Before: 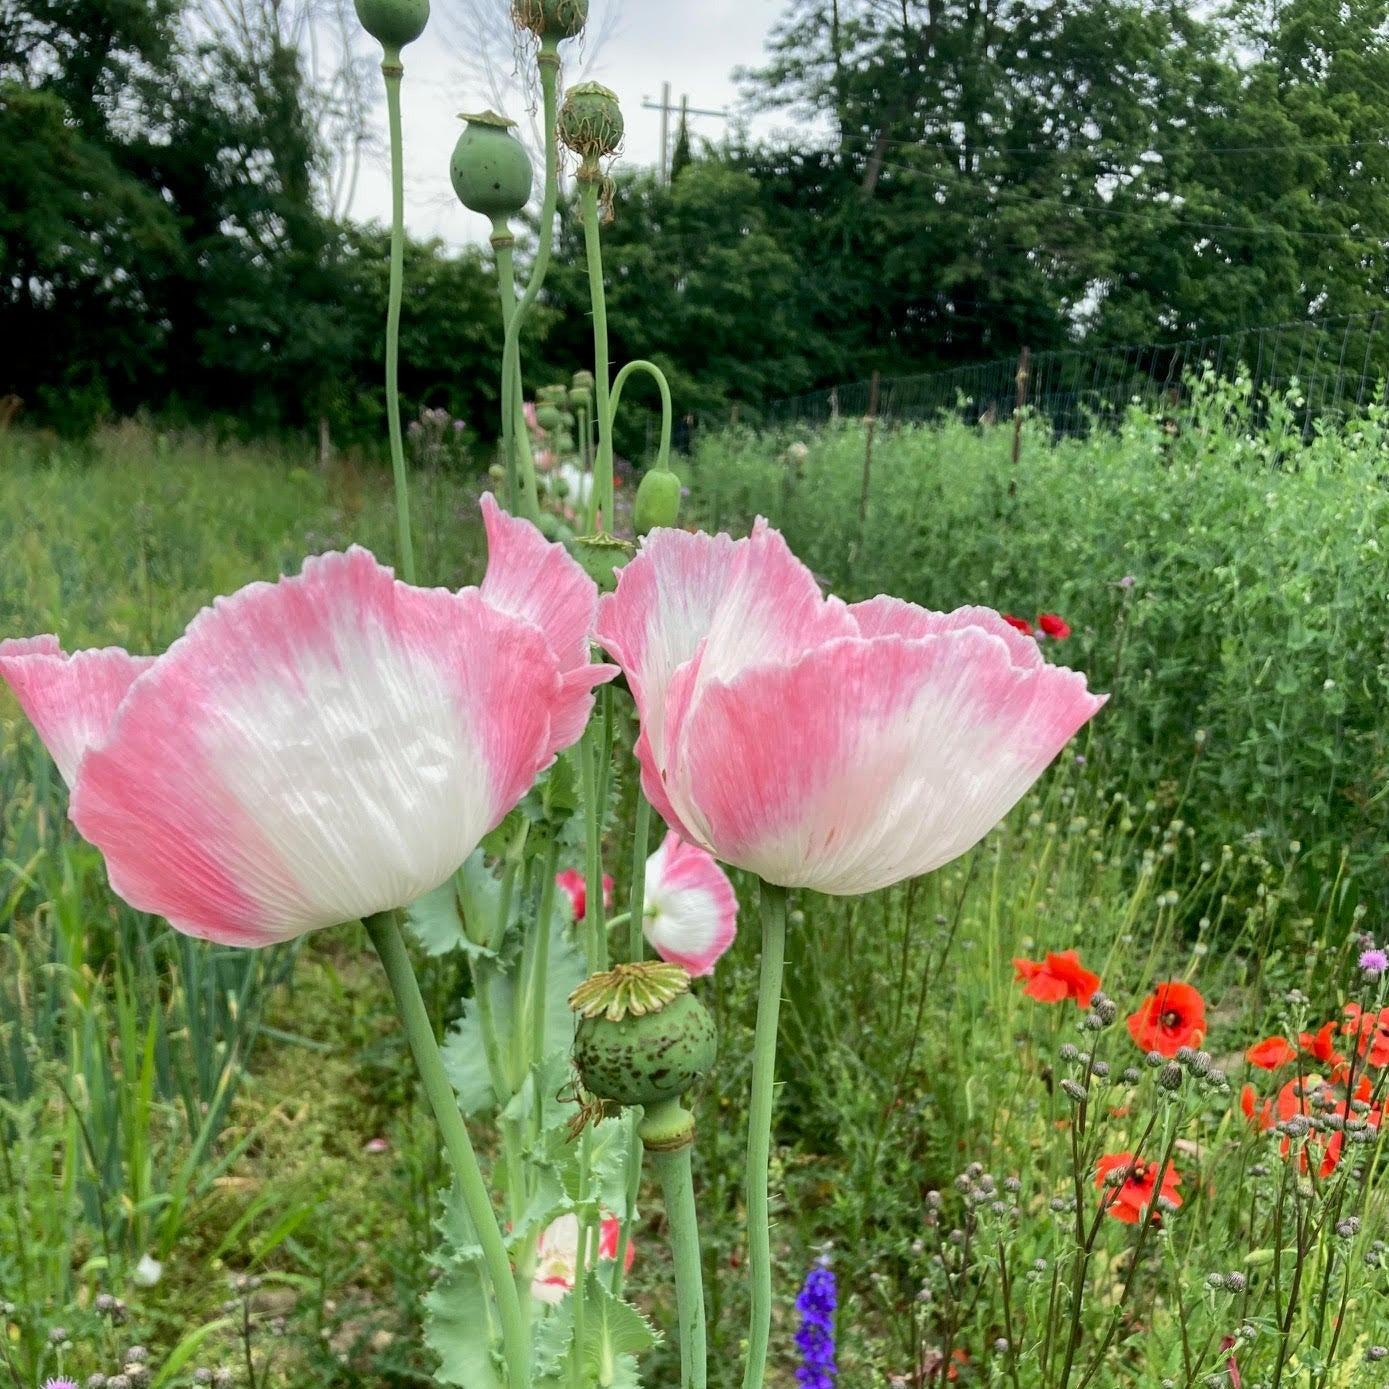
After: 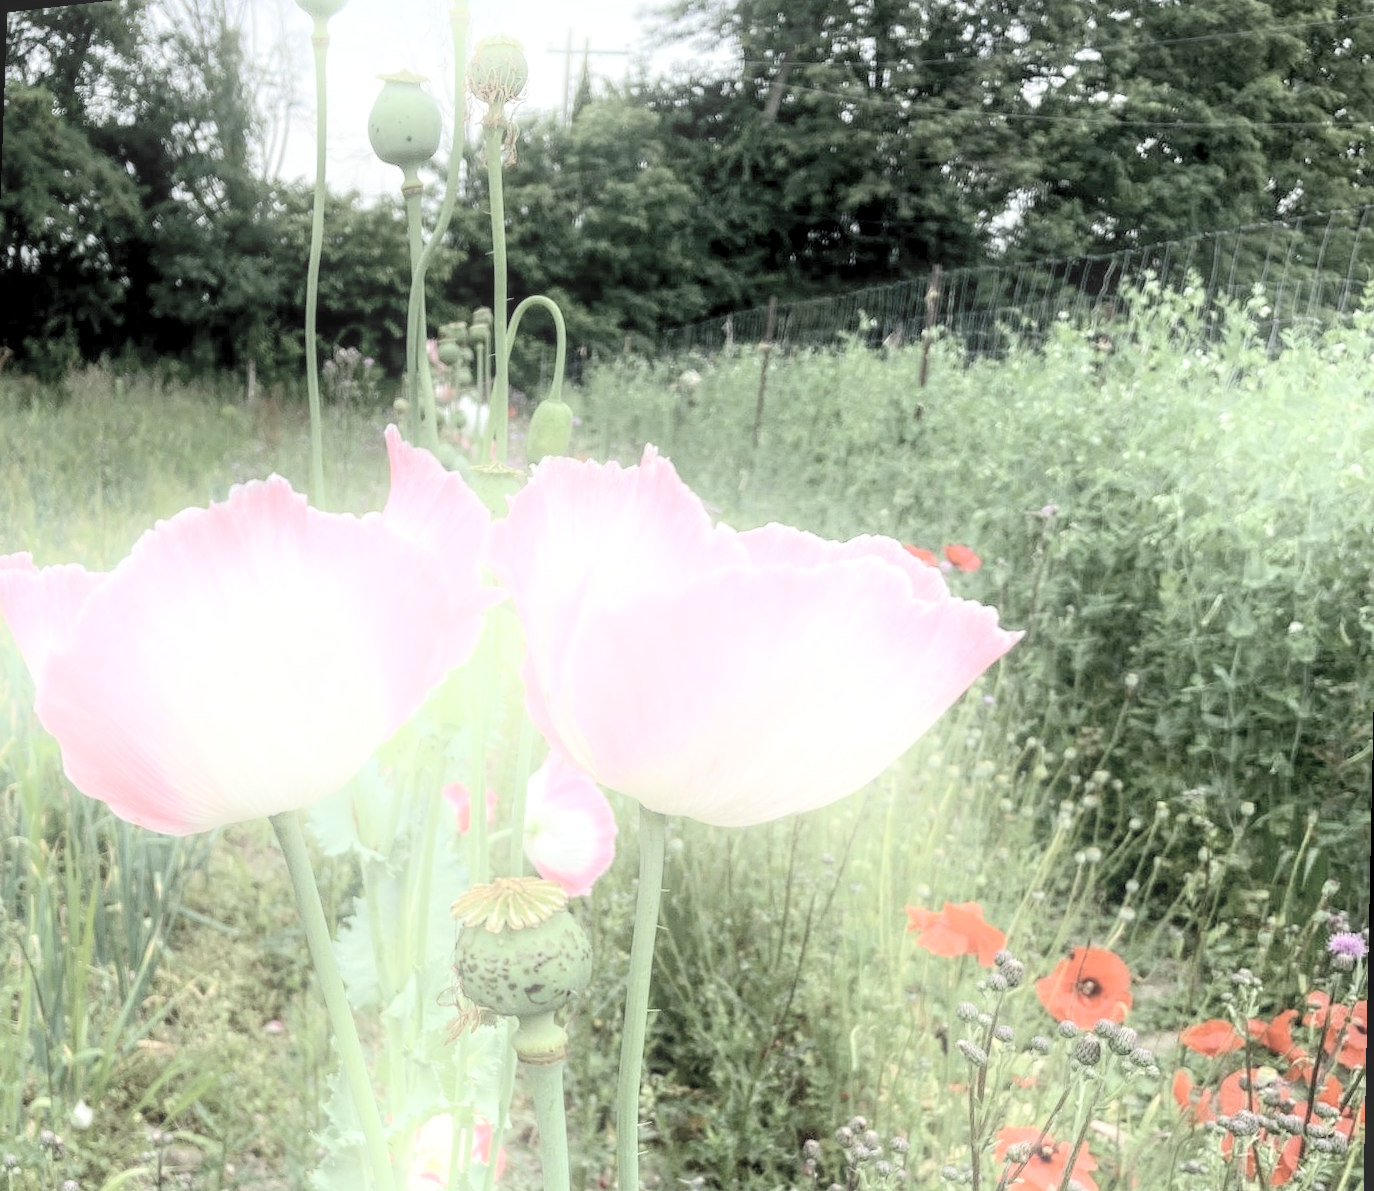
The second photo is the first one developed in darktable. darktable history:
rotate and perspective: rotation 1.69°, lens shift (vertical) -0.023, lens shift (horizontal) -0.291, crop left 0.025, crop right 0.988, crop top 0.092, crop bottom 0.842
bloom: threshold 82.5%, strength 16.25%
local contrast: detail 150%
contrast brightness saturation: brightness 0.18, saturation -0.5
shadows and highlights: shadows -21.3, highlights 100, soften with gaussian
